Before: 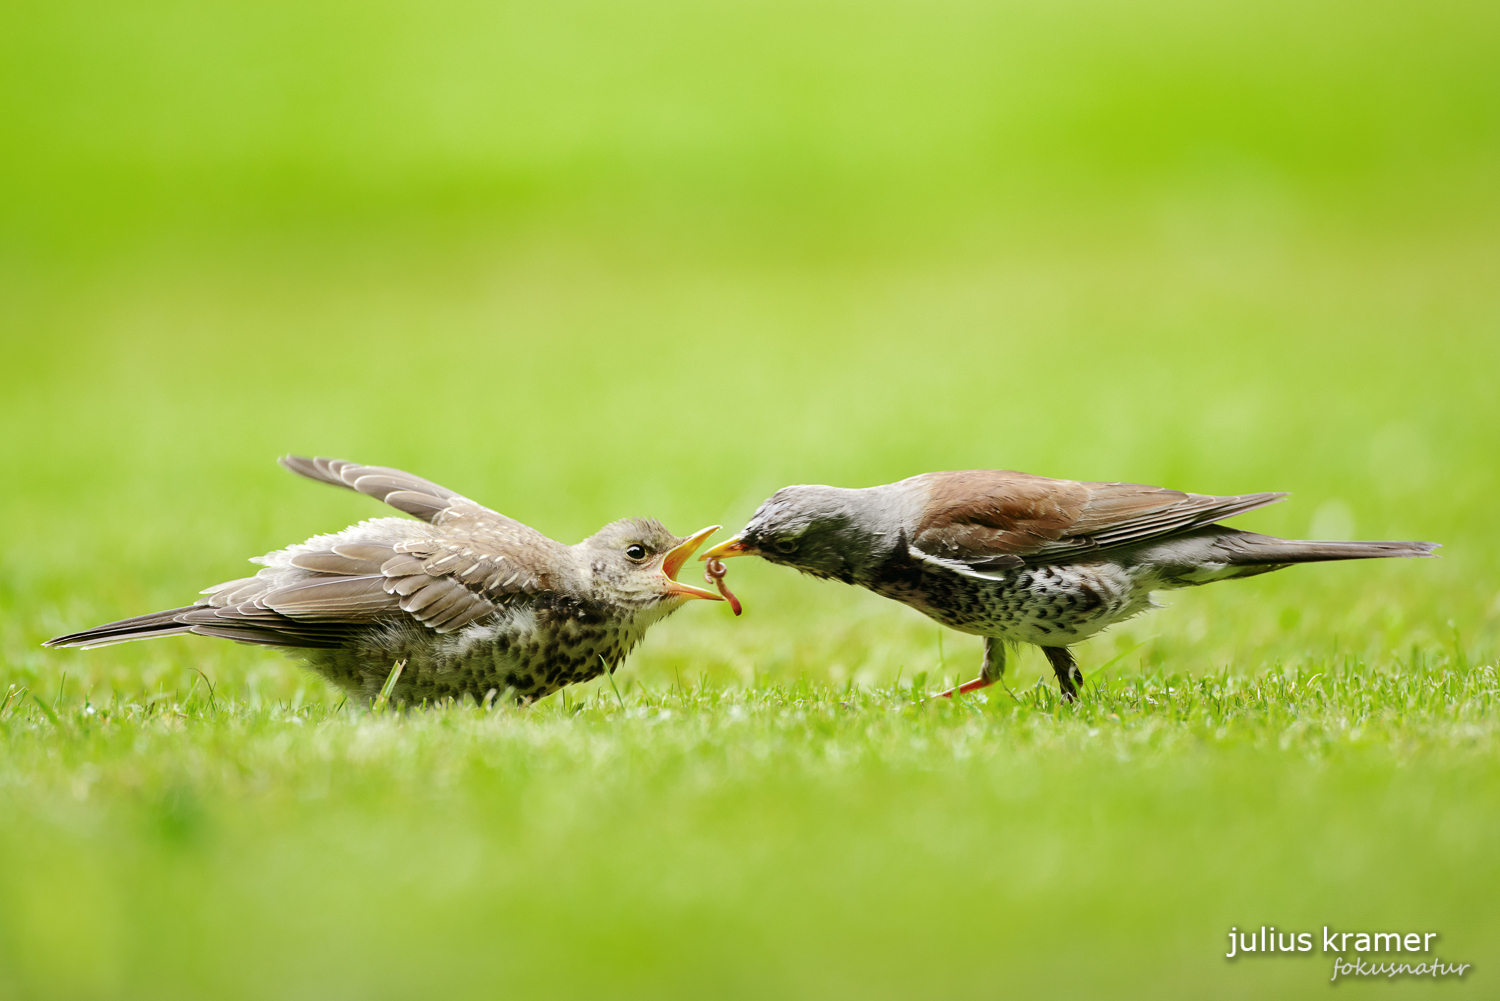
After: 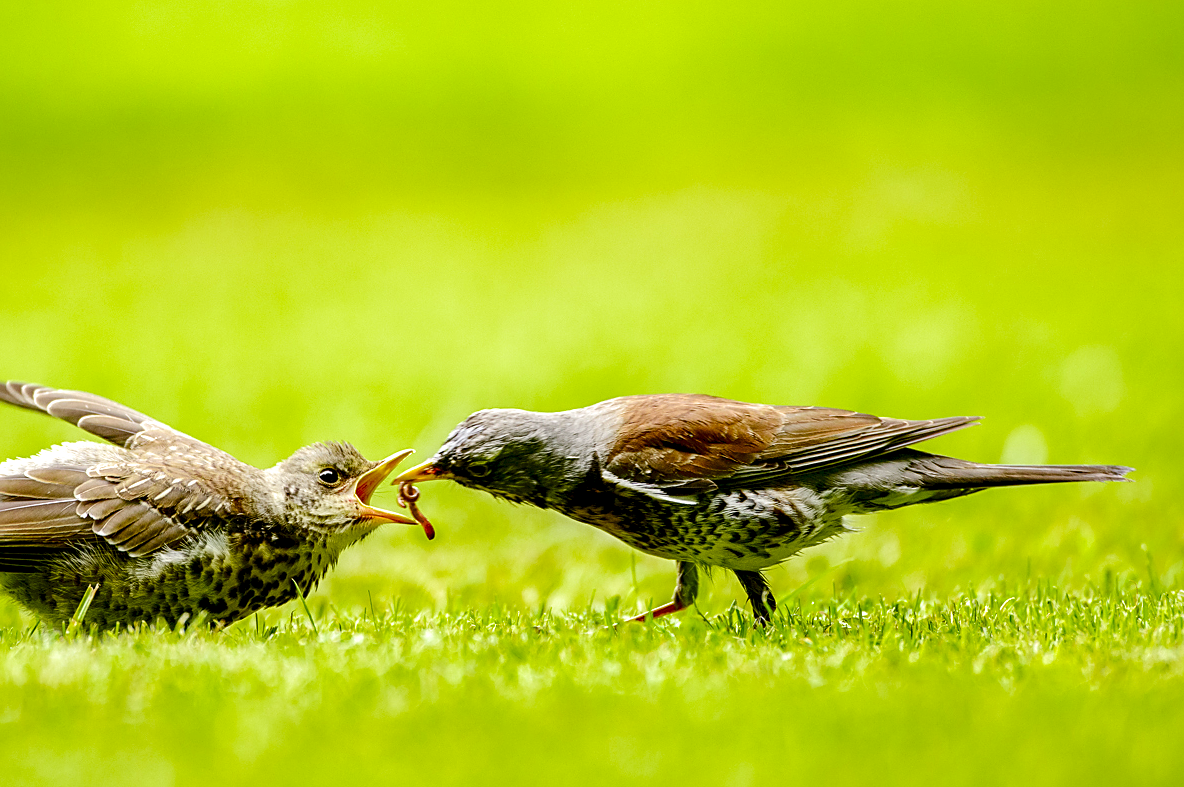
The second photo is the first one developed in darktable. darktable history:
local contrast: highlights 60%, shadows 59%, detail 160%
color balance rgb: shadows lift › chroma 0.83%, shadows lift › hue 115.78°, perceptual saturation grading › global saturation 0.738%, perceptual saturation grading › highlights -15.703%, perceptual saturation grading › shadows 23.95%
crop and rotate: left 20.529%, top 7.764%, right 0.496%, bottom 13.575%
velvia: strength 50.55%, mid-tones bias 0.516
color zones: curves: ch0 [(0, 0.5) (0.125, 0.4) (0.25, 0.5) (0.375, 0.4) (0.5, 0.4) (0.625, 0.35) (0.75, 0.35) (0.875, 0.5)]; ch1 [(0, 0.35) (0.125, 0.45) (0.25, 0.35) (0.375, 0.35) (0.5, 0.35) (0.625, 0.35) (0.75, 0.45) (0.875, 0.35)]; ch2 [(0, 0.6) (0.125, 0.5) (0.25, 0.5) (0.375, 0.6) (0.5, 0.6) (0.625, 0.5) (0.75, 0.5) (0.875, 0.5)], mix -122.68%
sharpen: on, module defaults
